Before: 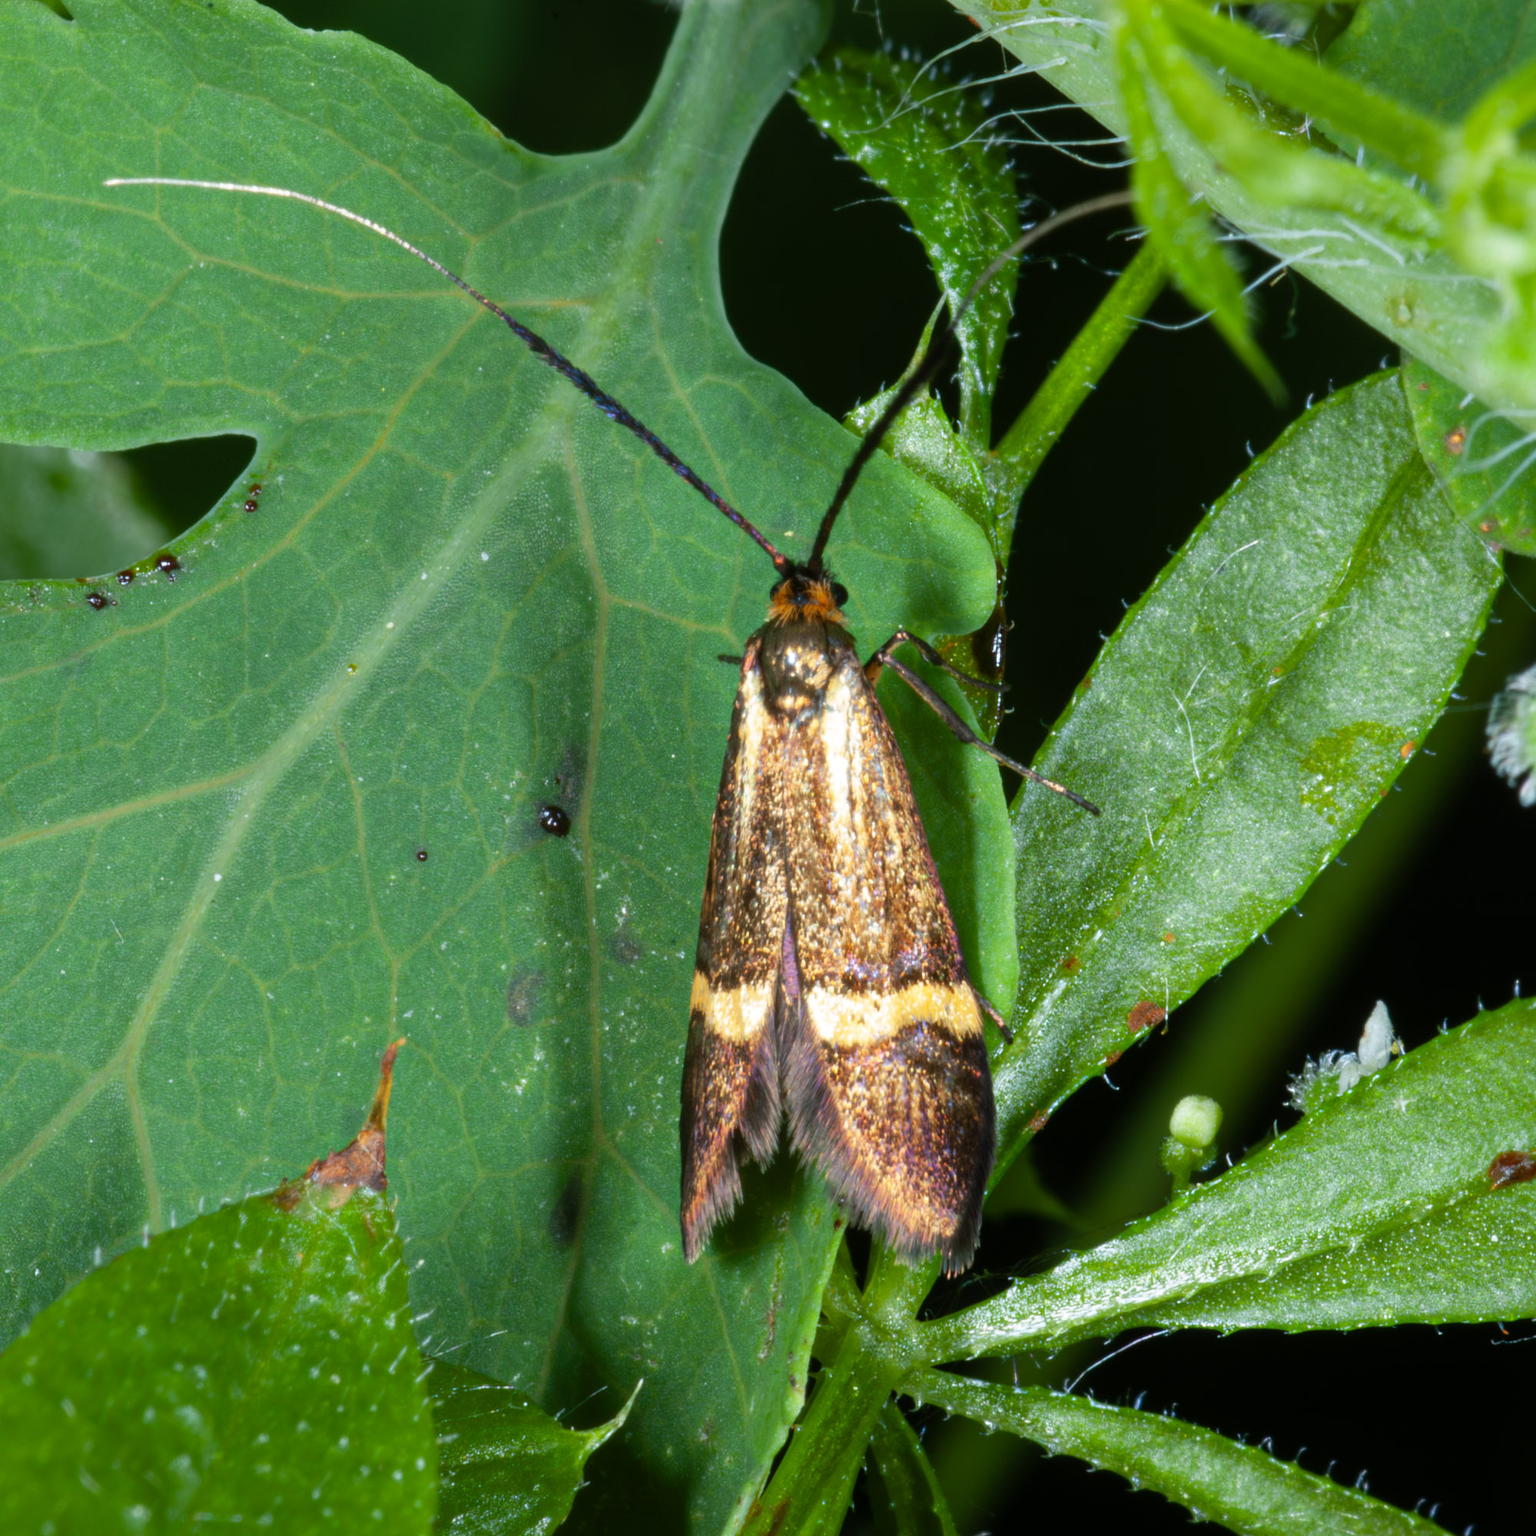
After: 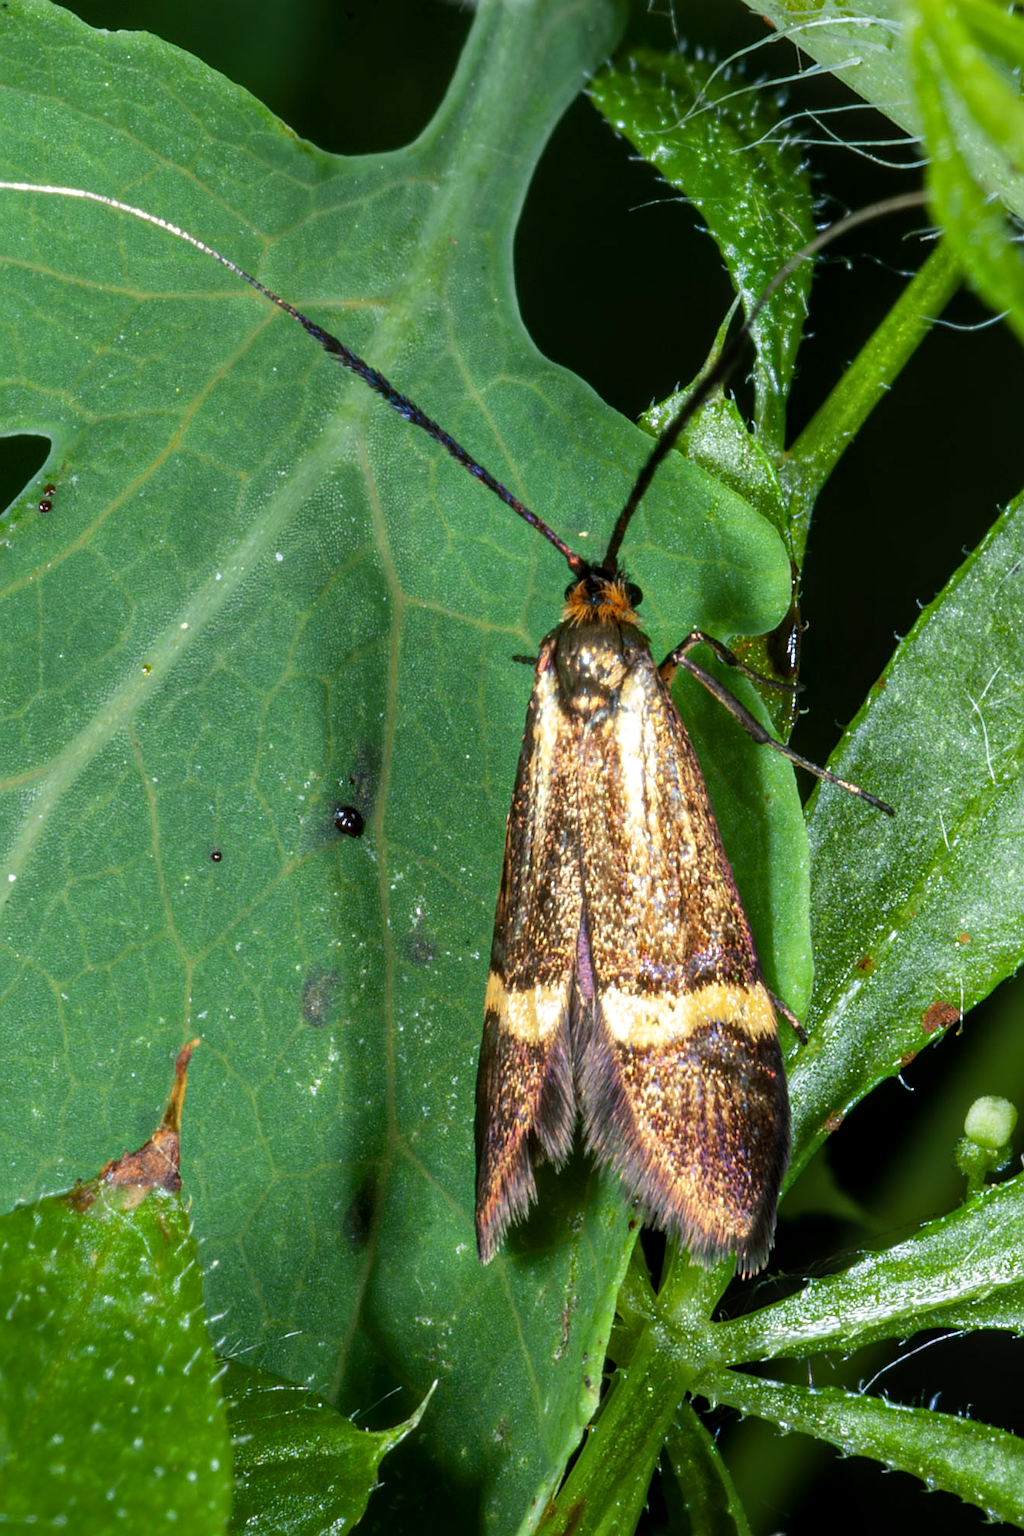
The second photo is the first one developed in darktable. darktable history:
sharpen: on, module defaults
crop and rotate: left 13.409%, right 19.924%
local contrast: on, module defaults
